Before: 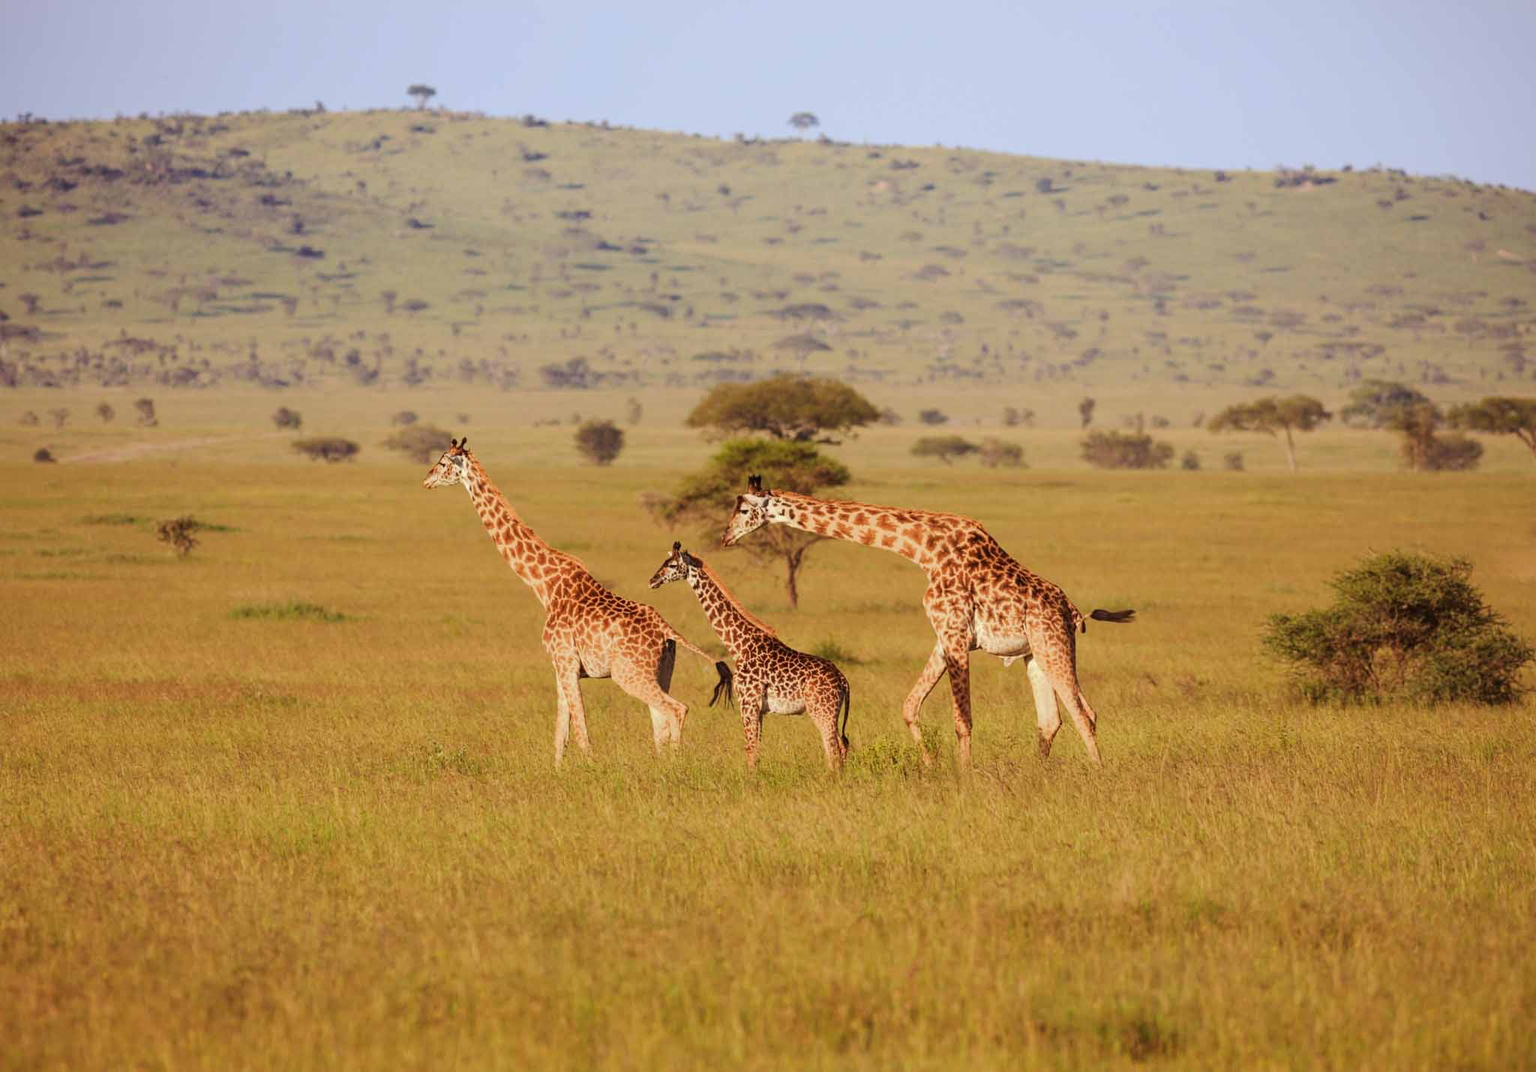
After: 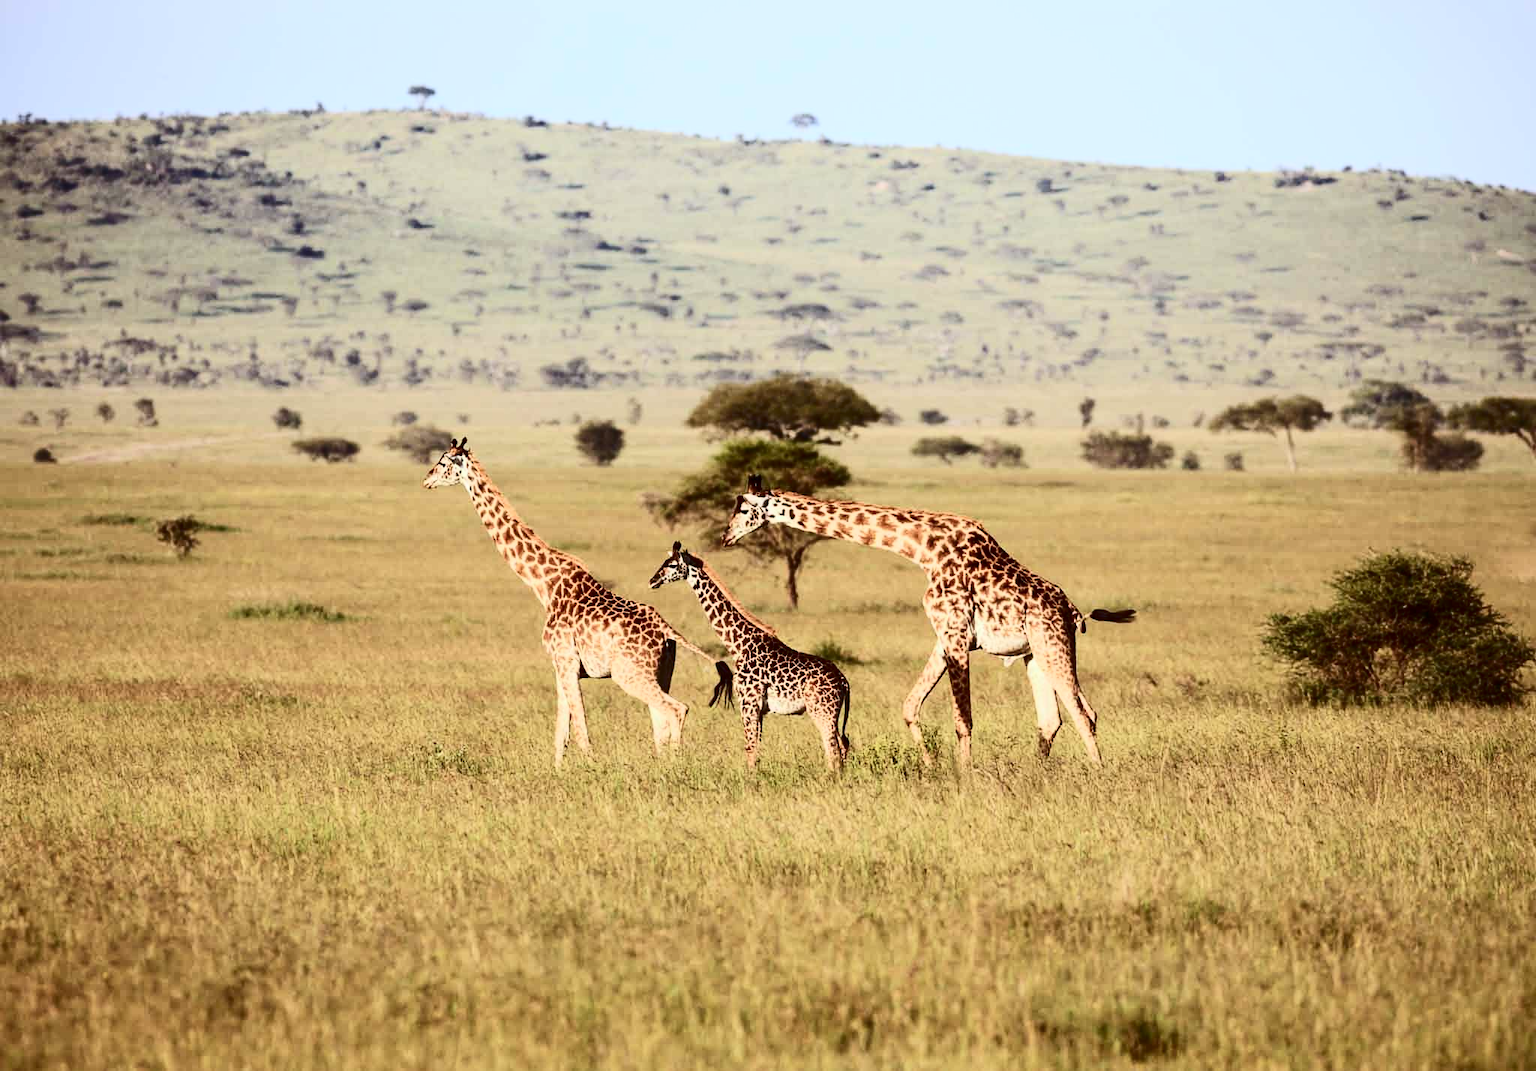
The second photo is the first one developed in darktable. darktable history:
contrast brightness saturation: contrast 0.5, saturation -0.1
color calibration: illuminant Planckian (black body), adaptation linear Bradford (ICC v4), x 0.364, y 0.367, temperature 4417.56 K, saturation algorithm version 1 (2020)
